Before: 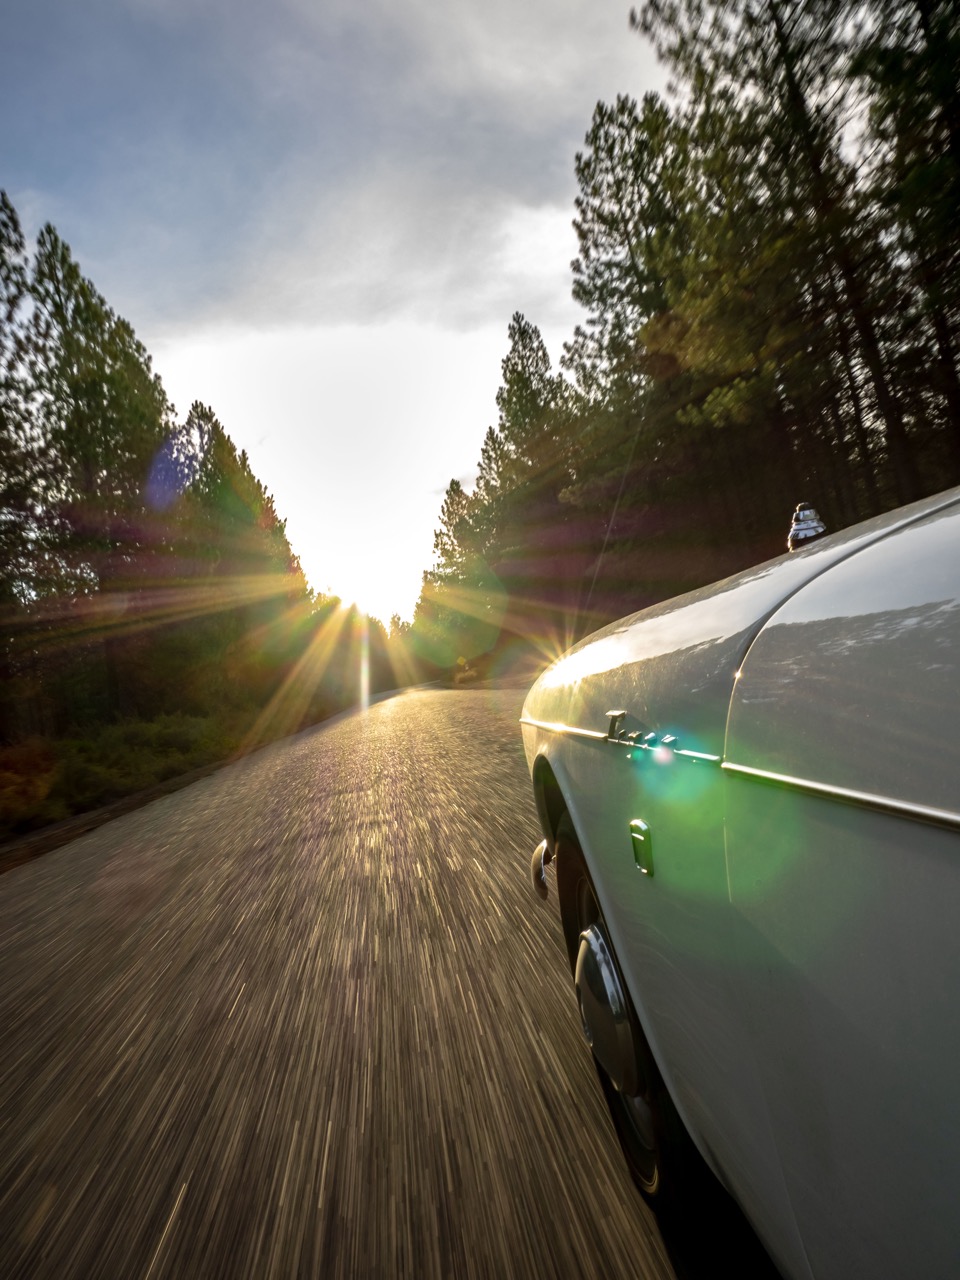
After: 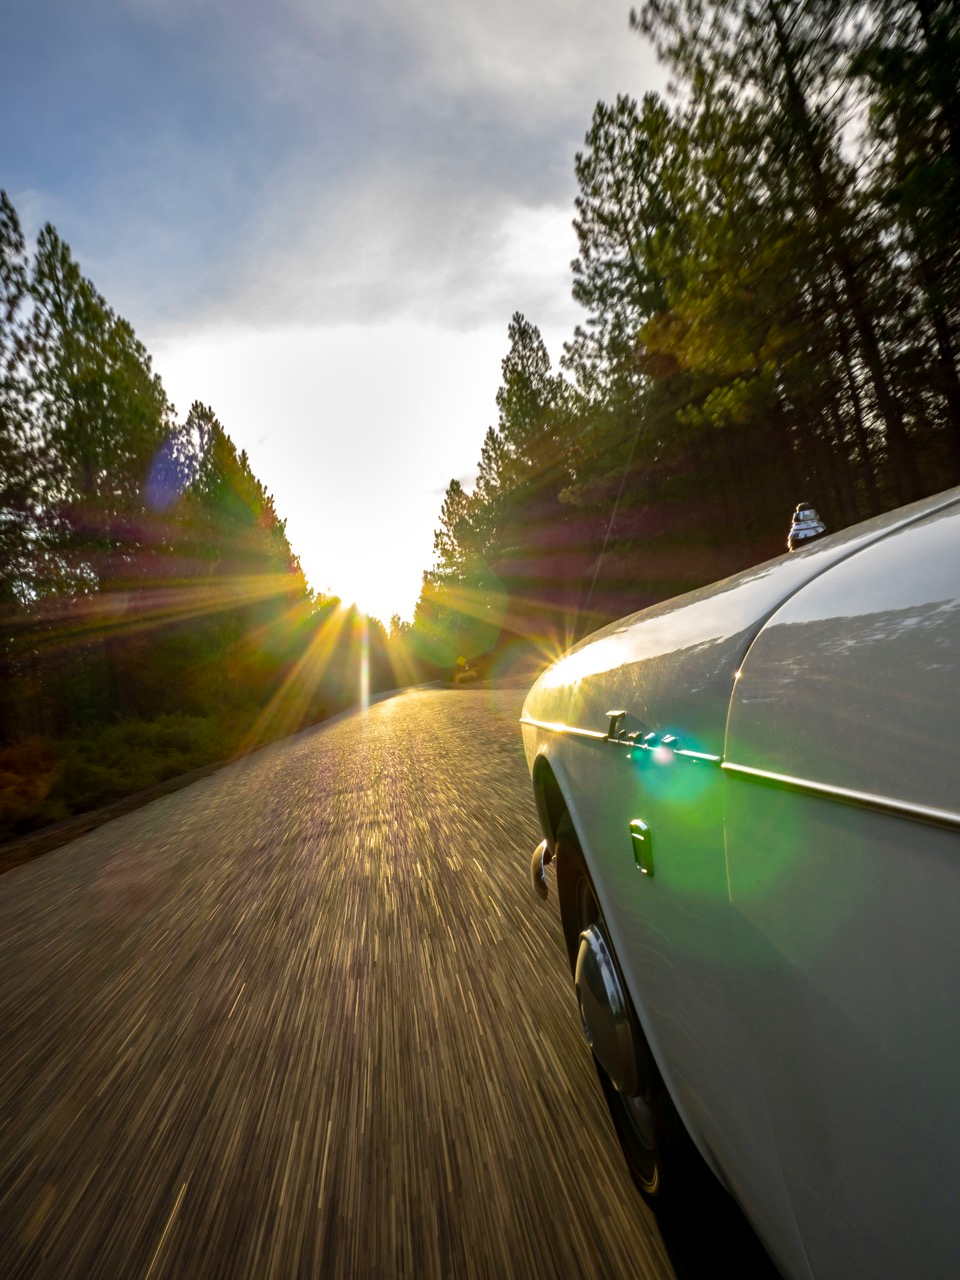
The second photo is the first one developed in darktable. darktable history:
color balance rgb: perceptual saturation grading › global saturation 31.32%
